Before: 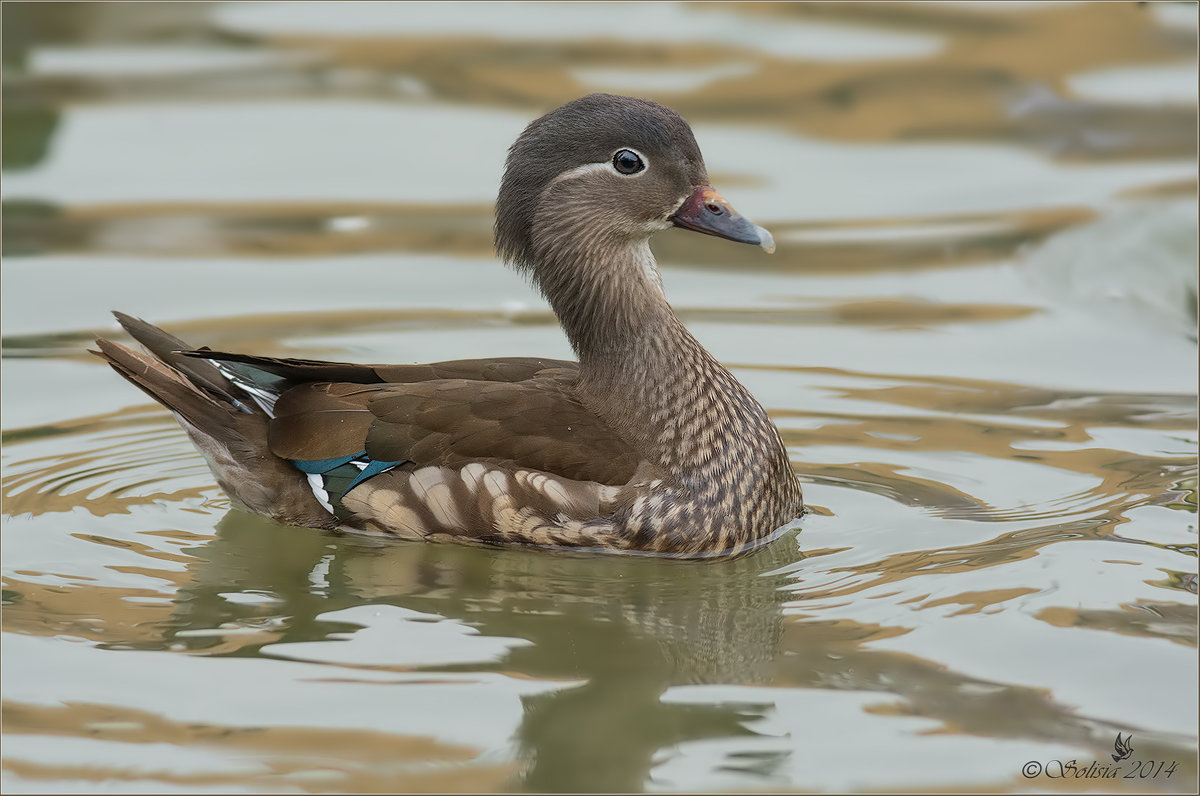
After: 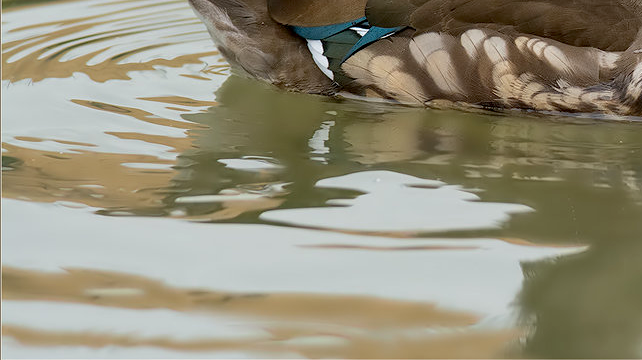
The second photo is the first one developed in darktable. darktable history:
exposure: black level correction 0.007, exposure 0.159 EV, compensate highlight preservation false
crop and rotate: top 54.655%, right 46.474%, bottom 0.114%
